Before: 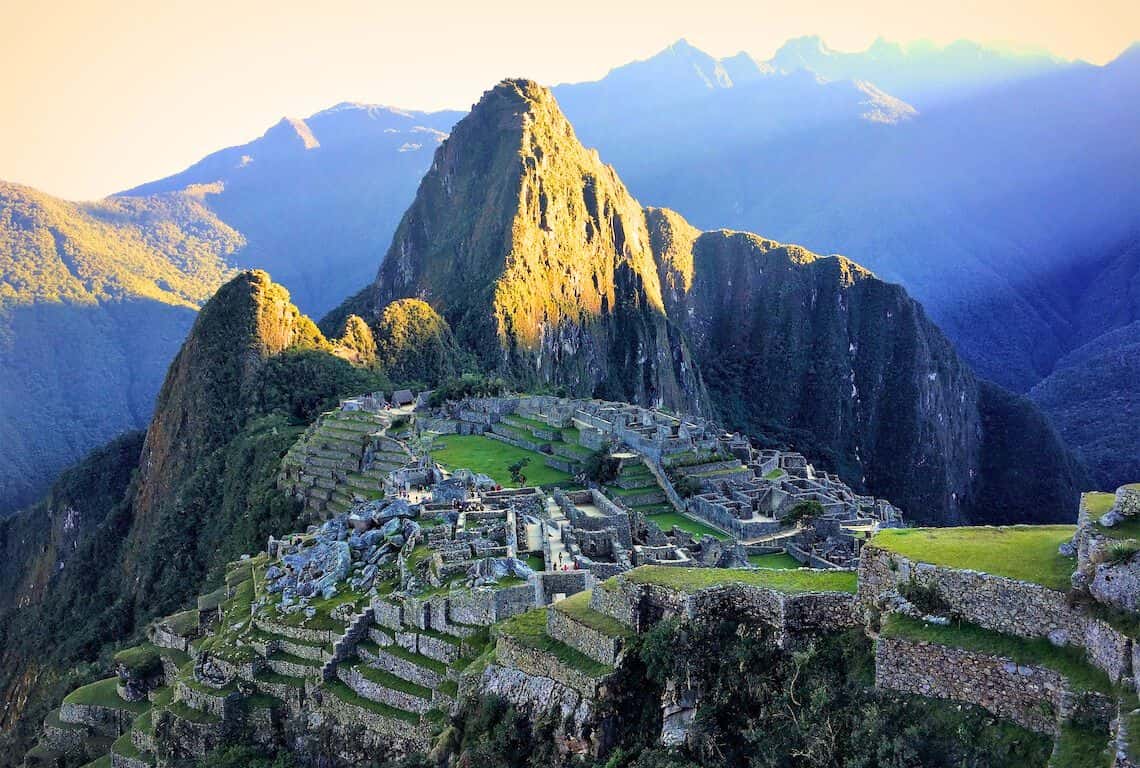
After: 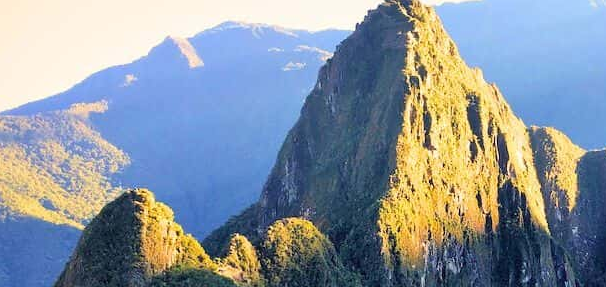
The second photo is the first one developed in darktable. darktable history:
crop: left 10.25%, top 10.675%, right 36.514%, bottom 51.842%
